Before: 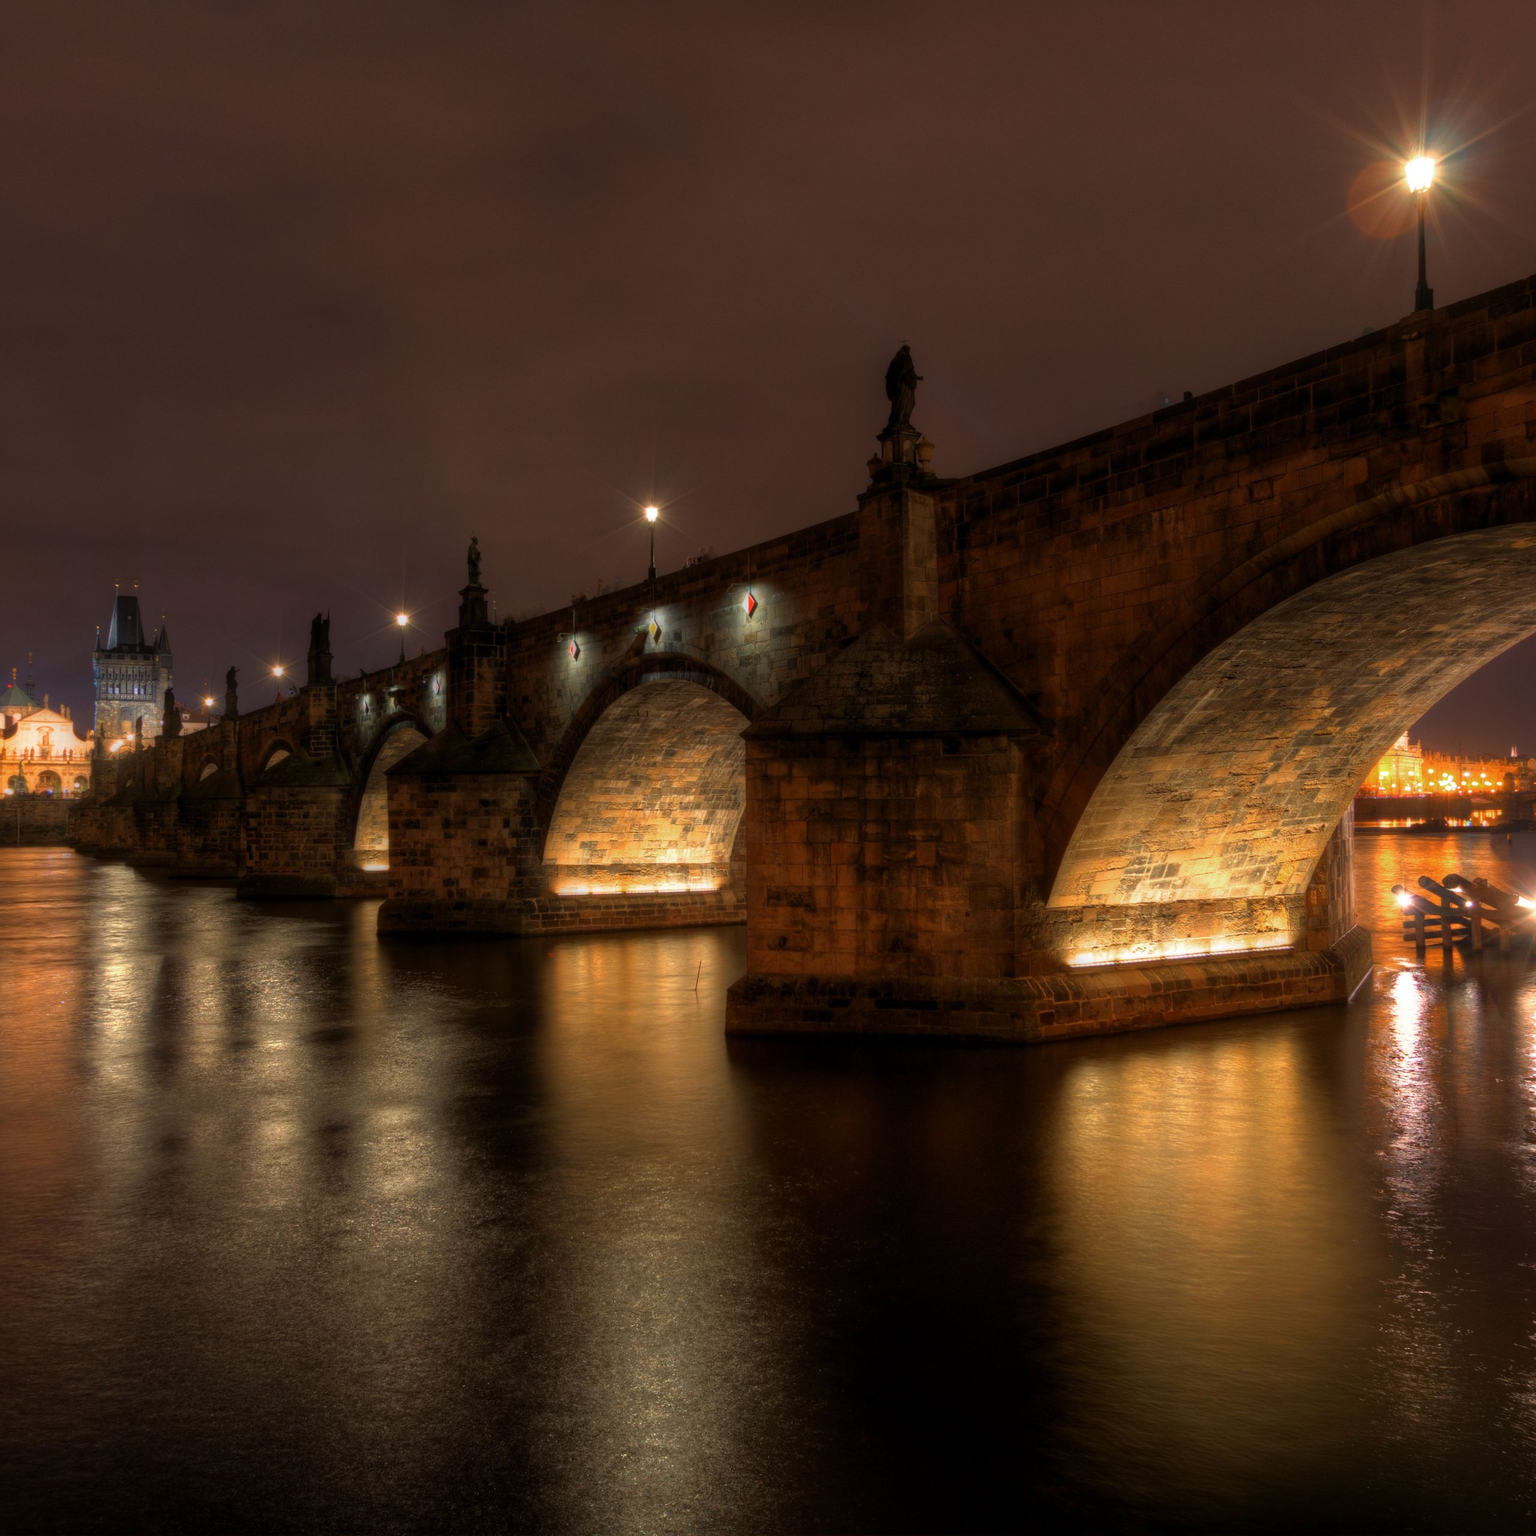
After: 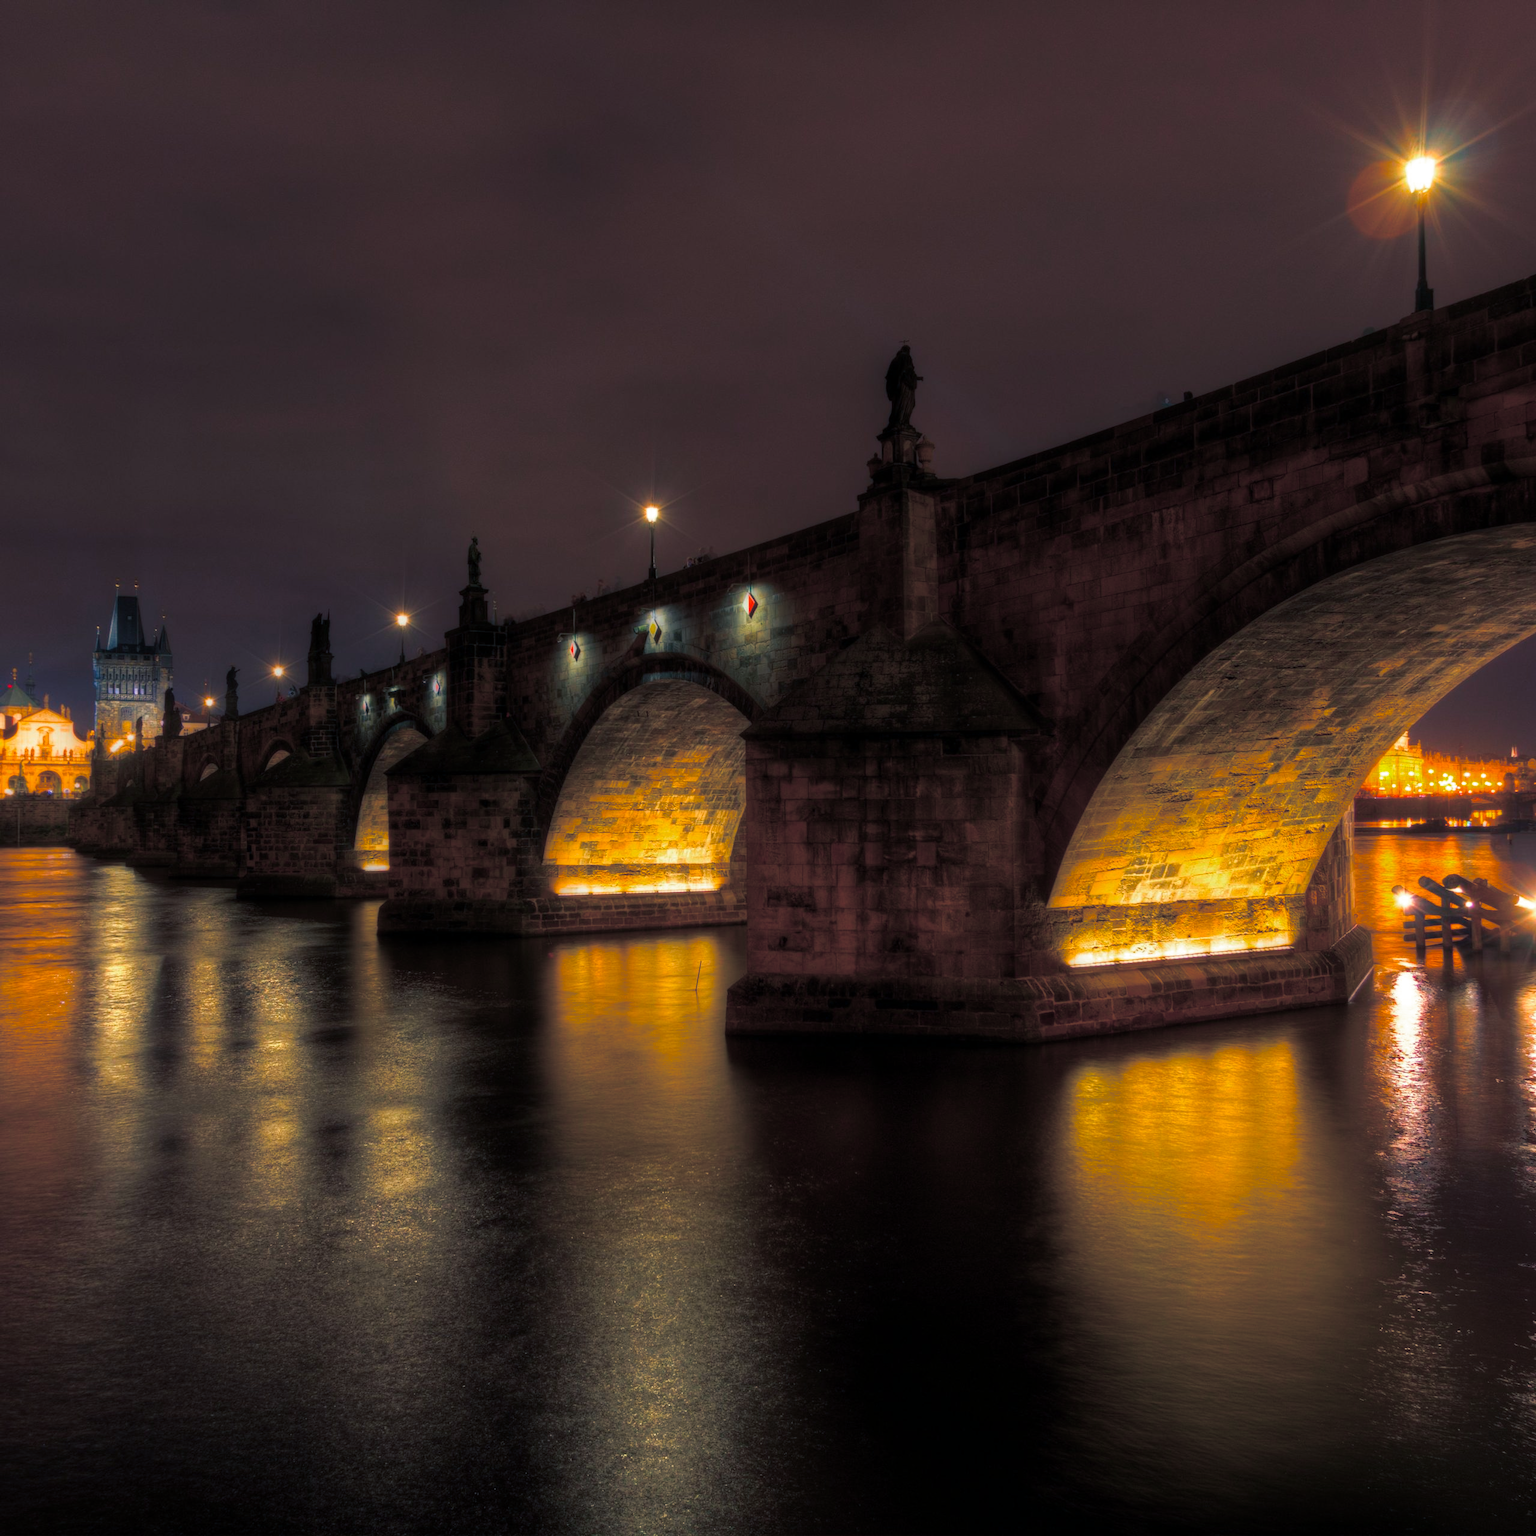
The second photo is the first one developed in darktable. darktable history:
split-toning: shadows › hue 216°, shadows › saturation 1, highlights › hue 57.6°, balance -33.4
color balance rgb: linear chroma grading › global chroma 15%, perceptual saturation grading › global saturation 30%
